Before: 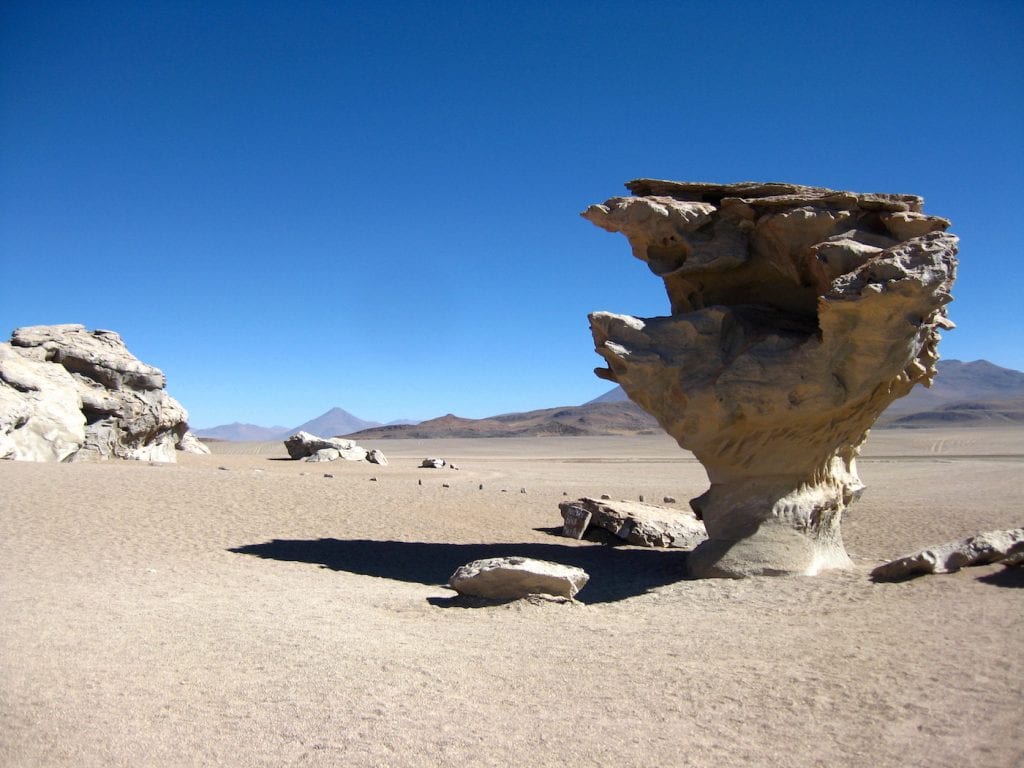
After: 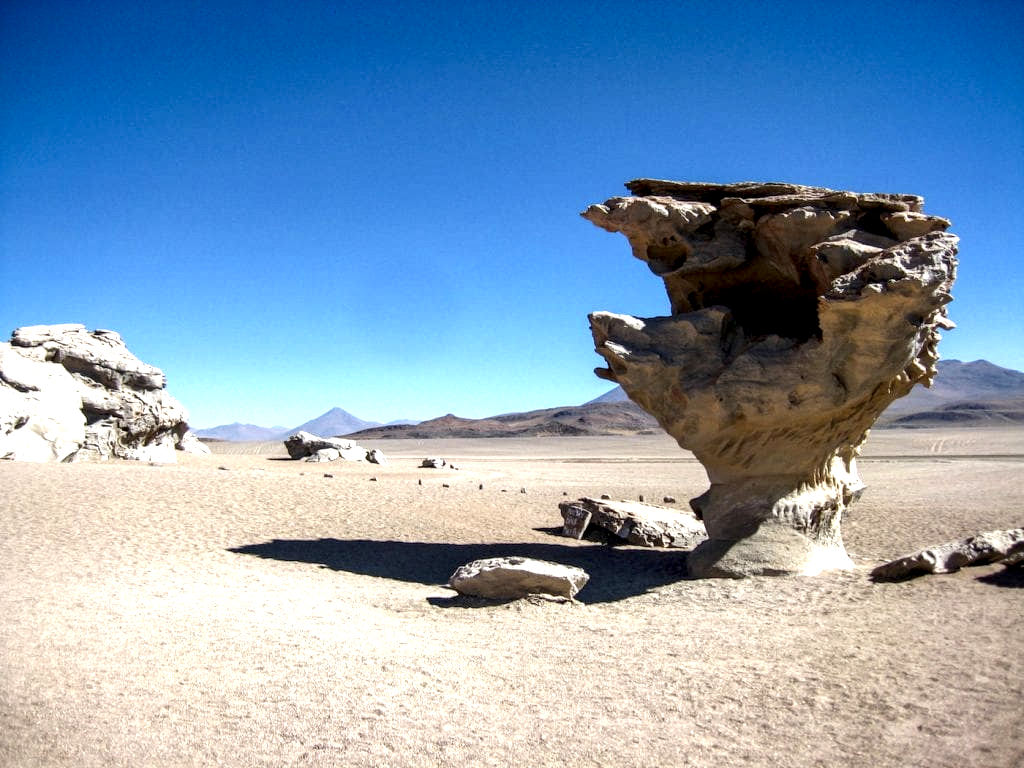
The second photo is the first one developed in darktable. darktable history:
local contrast: highlights 21%, shadows 72%, detail 170%
vignetting: fall-off radius 59.82%, brightness -0.246, saturation 0.143, automatic ratio true, unbound false
exposure: black level correction 0, exposure 0.499 EV, compensate exposure bias true, compensate highlight preservation false
